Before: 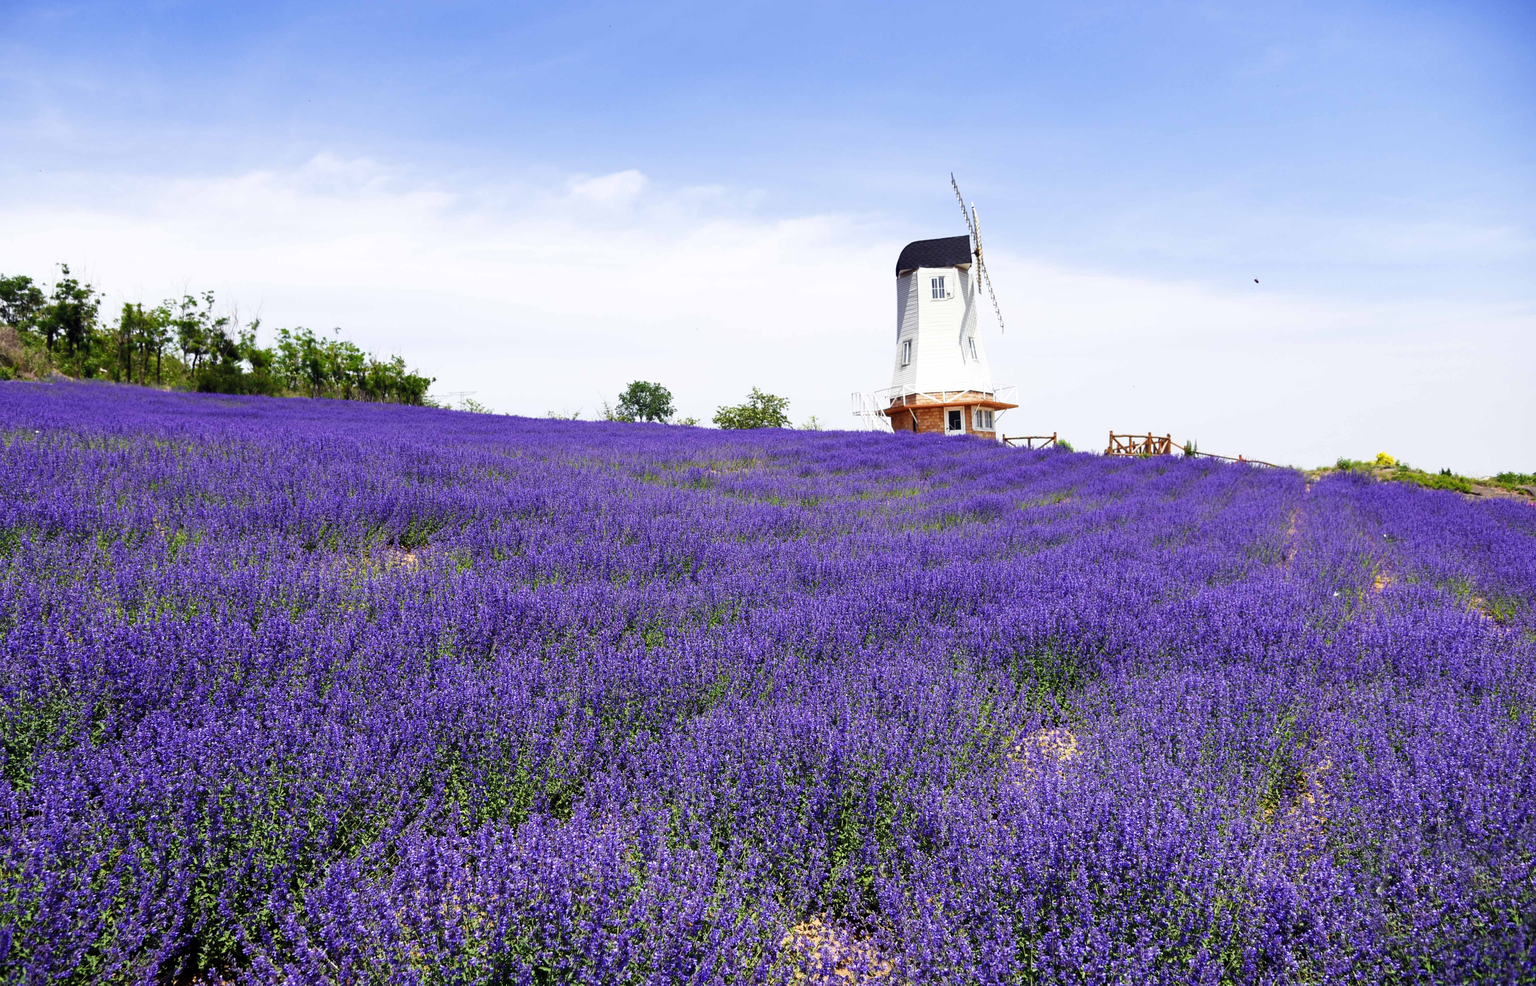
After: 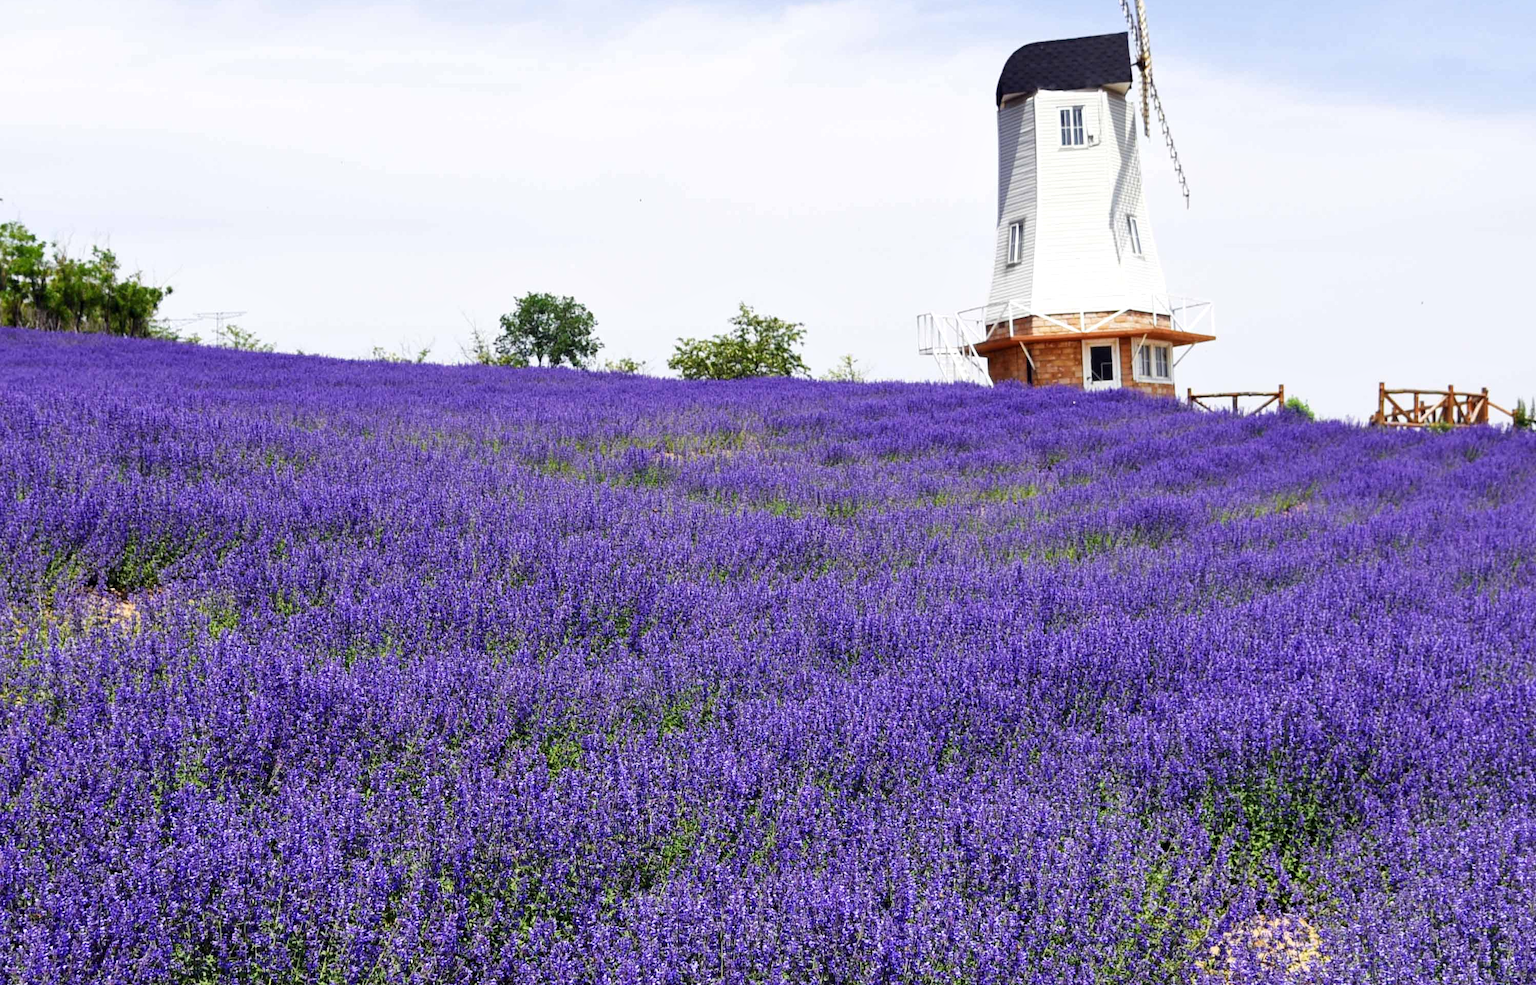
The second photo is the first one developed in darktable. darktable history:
crop and rotate: left 22.13%, top 22.054%, right 22.026%, bottom 22.102%
local contrast: mode bilateral grid, contrast 20, coarseness 50, detail 120%, midtone range 0.2
